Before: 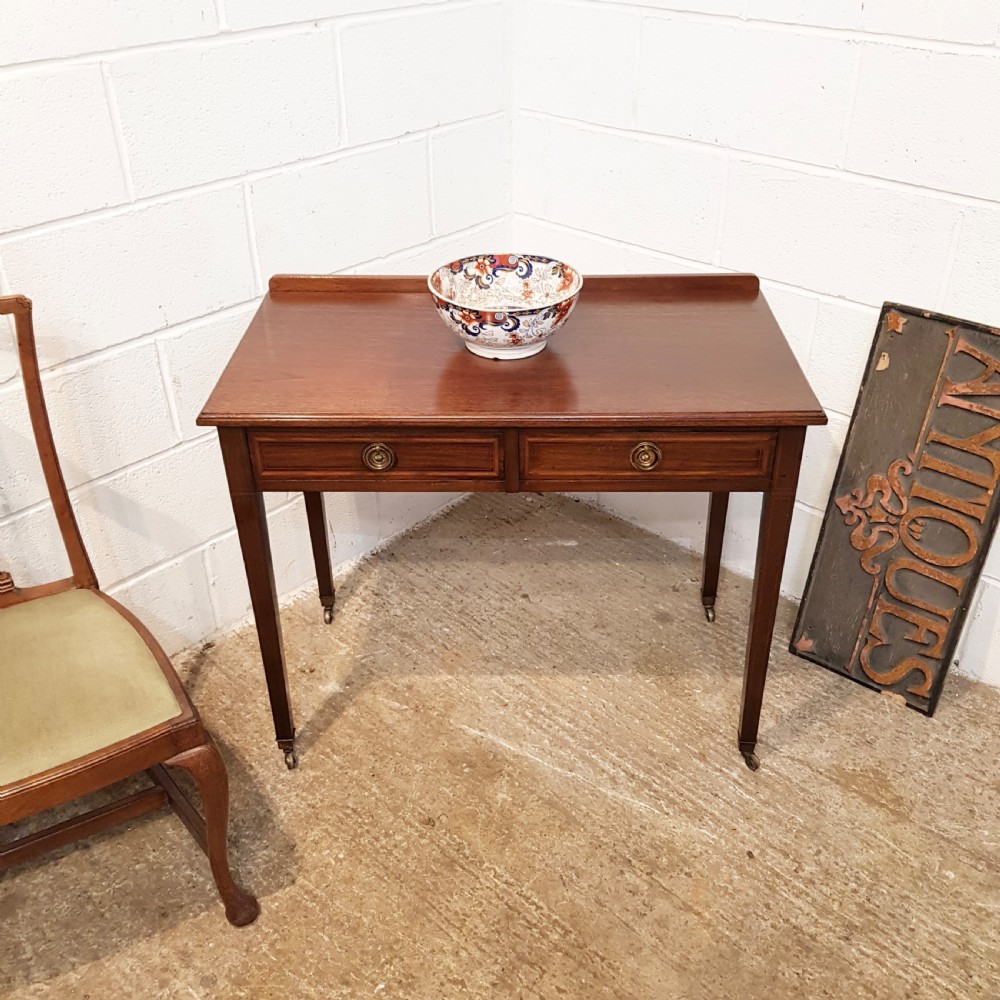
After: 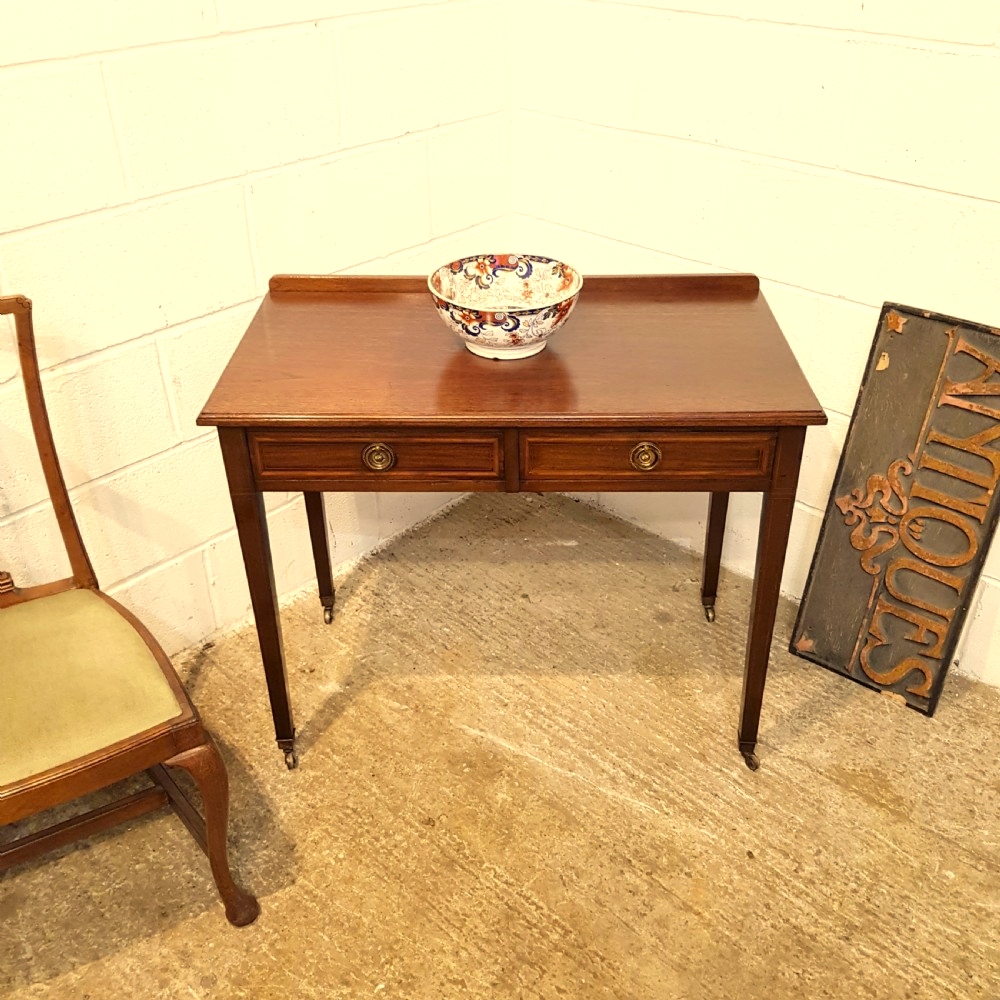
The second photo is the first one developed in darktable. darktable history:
color correction: highlights a* 2.72, highlights b* 22.8
exposure: exposure 0.258 EV, compensate highlight preservation false
